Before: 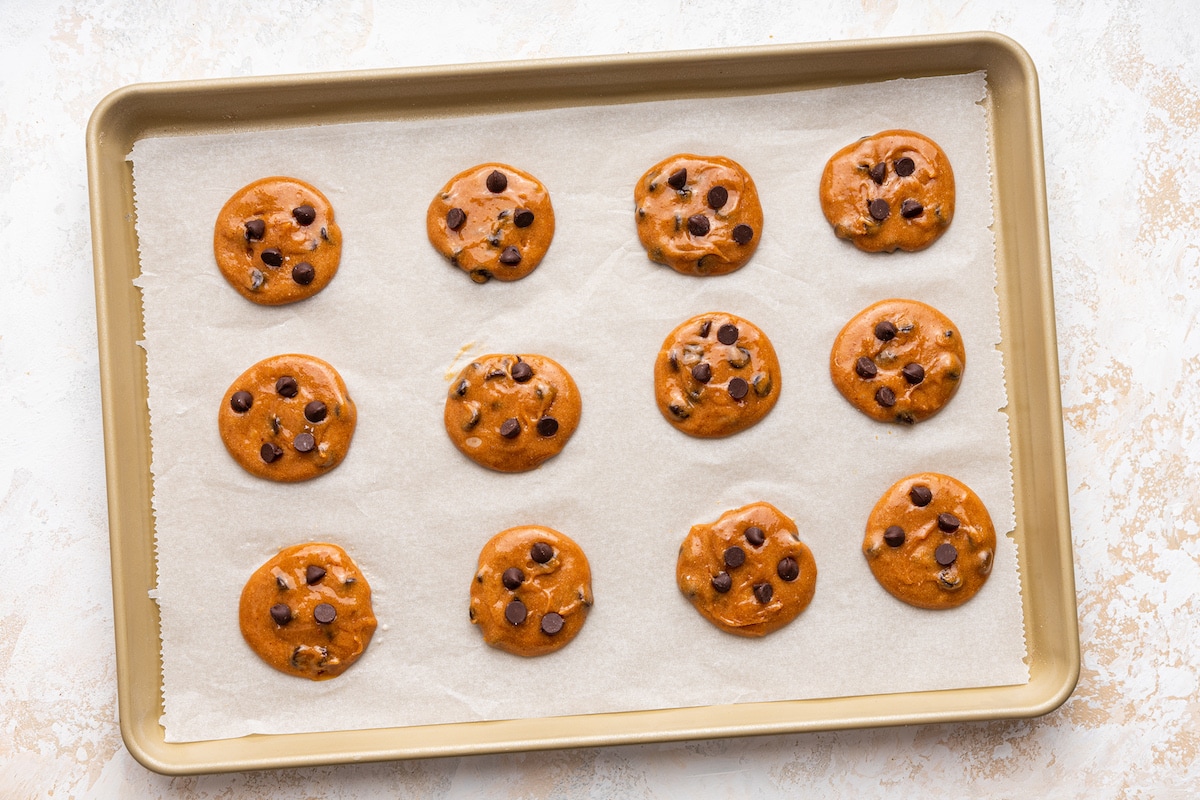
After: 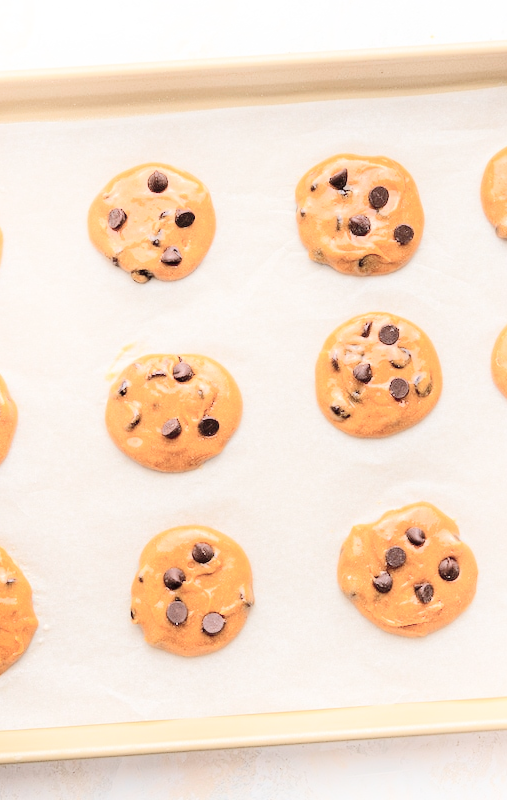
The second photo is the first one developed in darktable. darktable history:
shadows and highlights: shadows -22.11, highlights 98.49, soften with gaussian
crop: left 28.308%, right 29.439%
